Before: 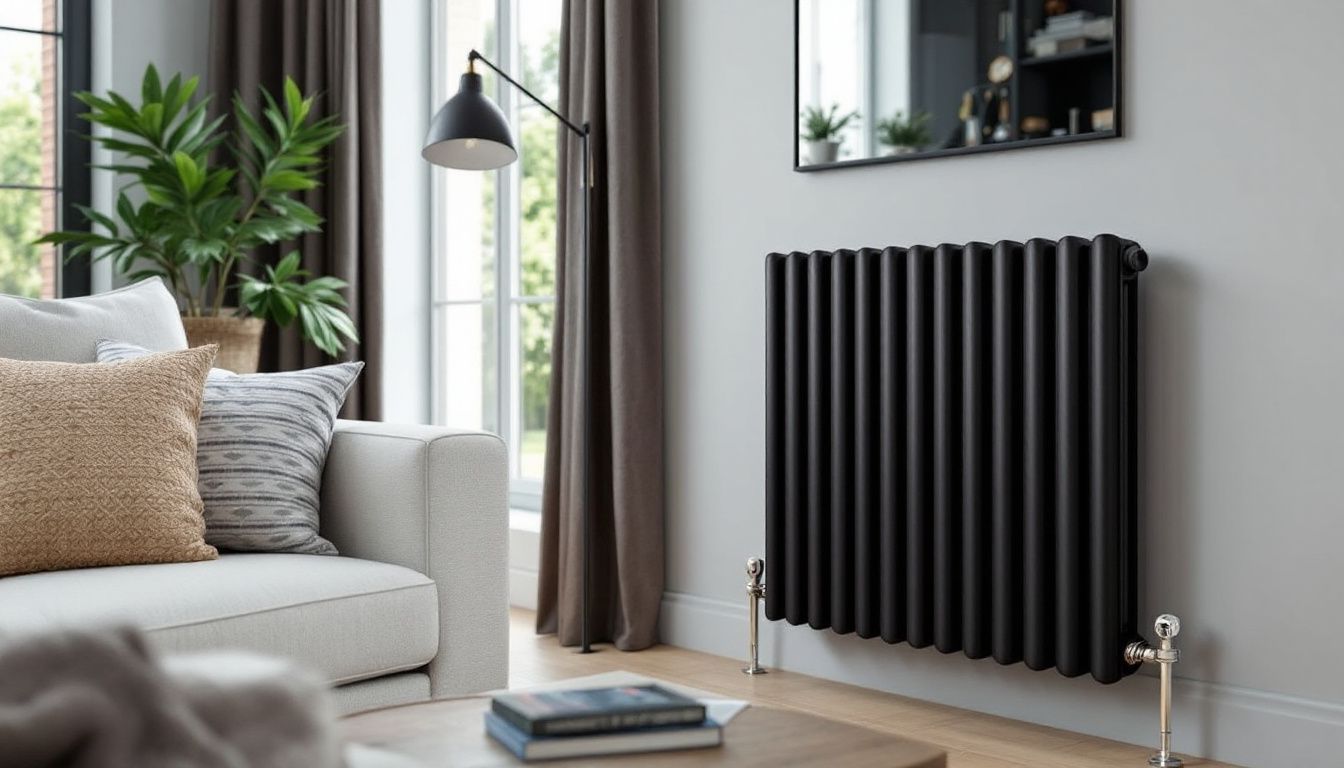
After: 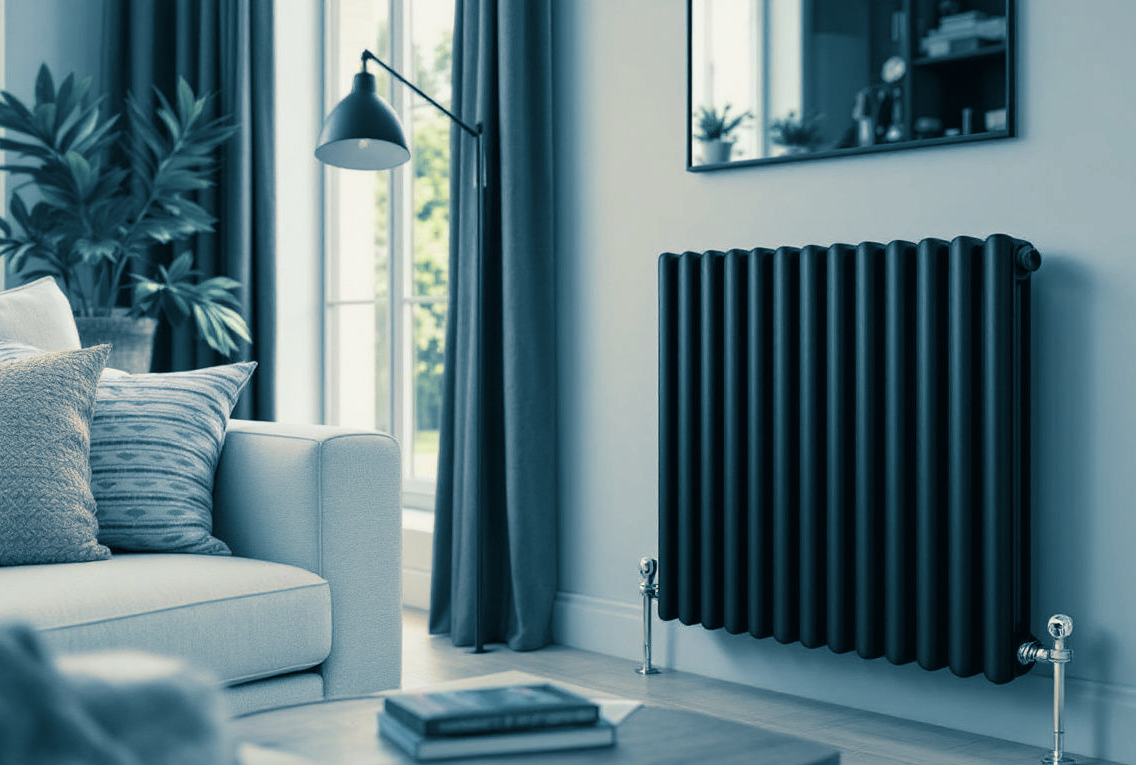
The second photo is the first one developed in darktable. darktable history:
crop: left 8.026%, right 7.374%
split-toning: shadows › hue 212.4°, balance -70
color balance: mode lift, gamma, gain (sRGB), lift [1.04, 1, 1, 0.97], gamma [1.01, 1, 1, 0.97], gain [0.96, 1, 1, 0.97]
